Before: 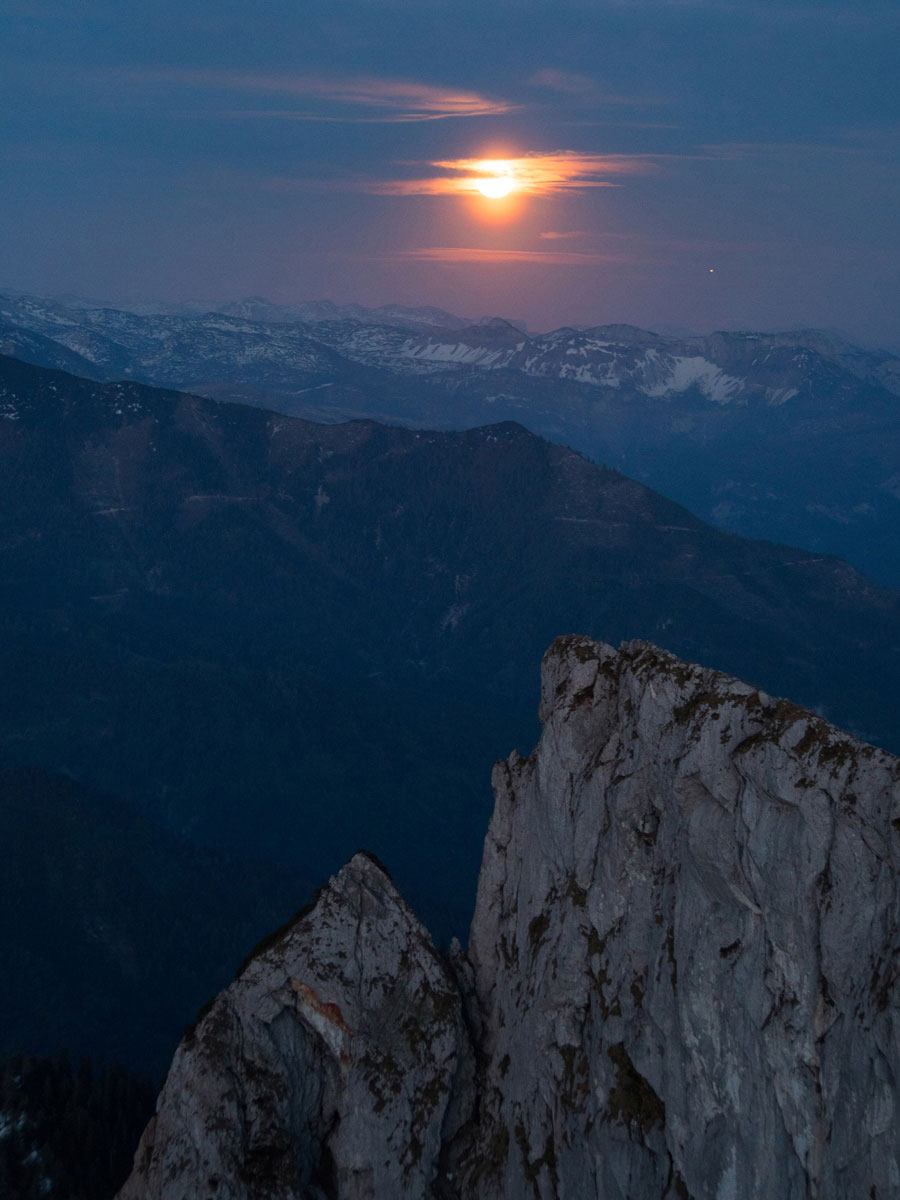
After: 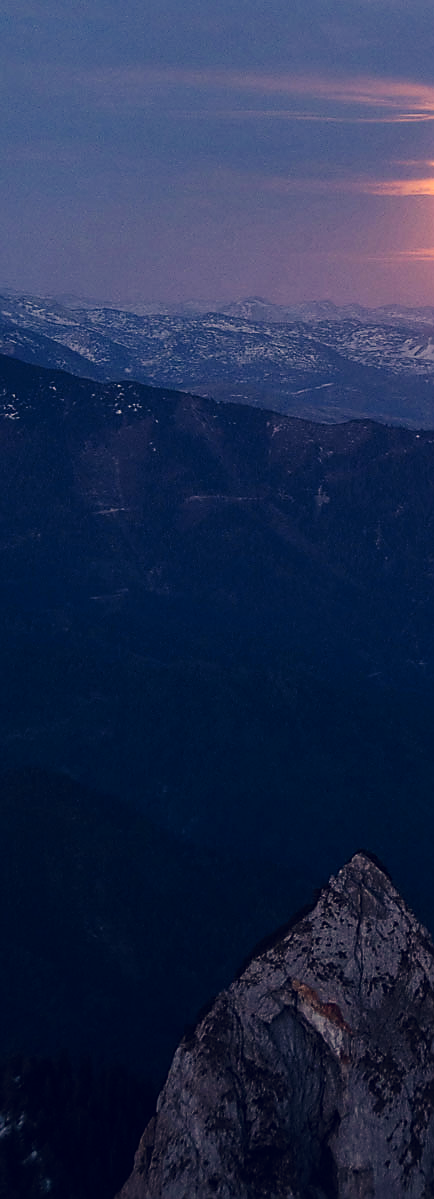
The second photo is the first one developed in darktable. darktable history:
sharpen: radius 1.371, amount 1.248, threshold 0.804
color zones: curves: ch0 [(0, 0.5) (0.143, 0.5) (0.286, 0.5) (0.429, 0.5) (0.571, 0.5) (0.714, 0.476) (0.857, 0.5) (1, 0.5)]; ch2 [(0, 0.5) (0.143, 0.5) (0.286, 0.5) (0.429, 0.5) (0.571, 0.5) (0.714, 0.487) (0.857, 0.5) (1, 0.5)]
crop and rotate: left 0.003%, top 0%, right 51.701%
base curve: curves: ch0 [(0, 0) (0.032, 0.025) (0.121, 0.166) (0.206, 0.329) (0.605, 0.79) (1, 1)], preserve colors none
color correction: highlights a* 19.85, highlights b* 28.19, shadows a* 3.39, shadows b* -17.45, saturation 0.743
